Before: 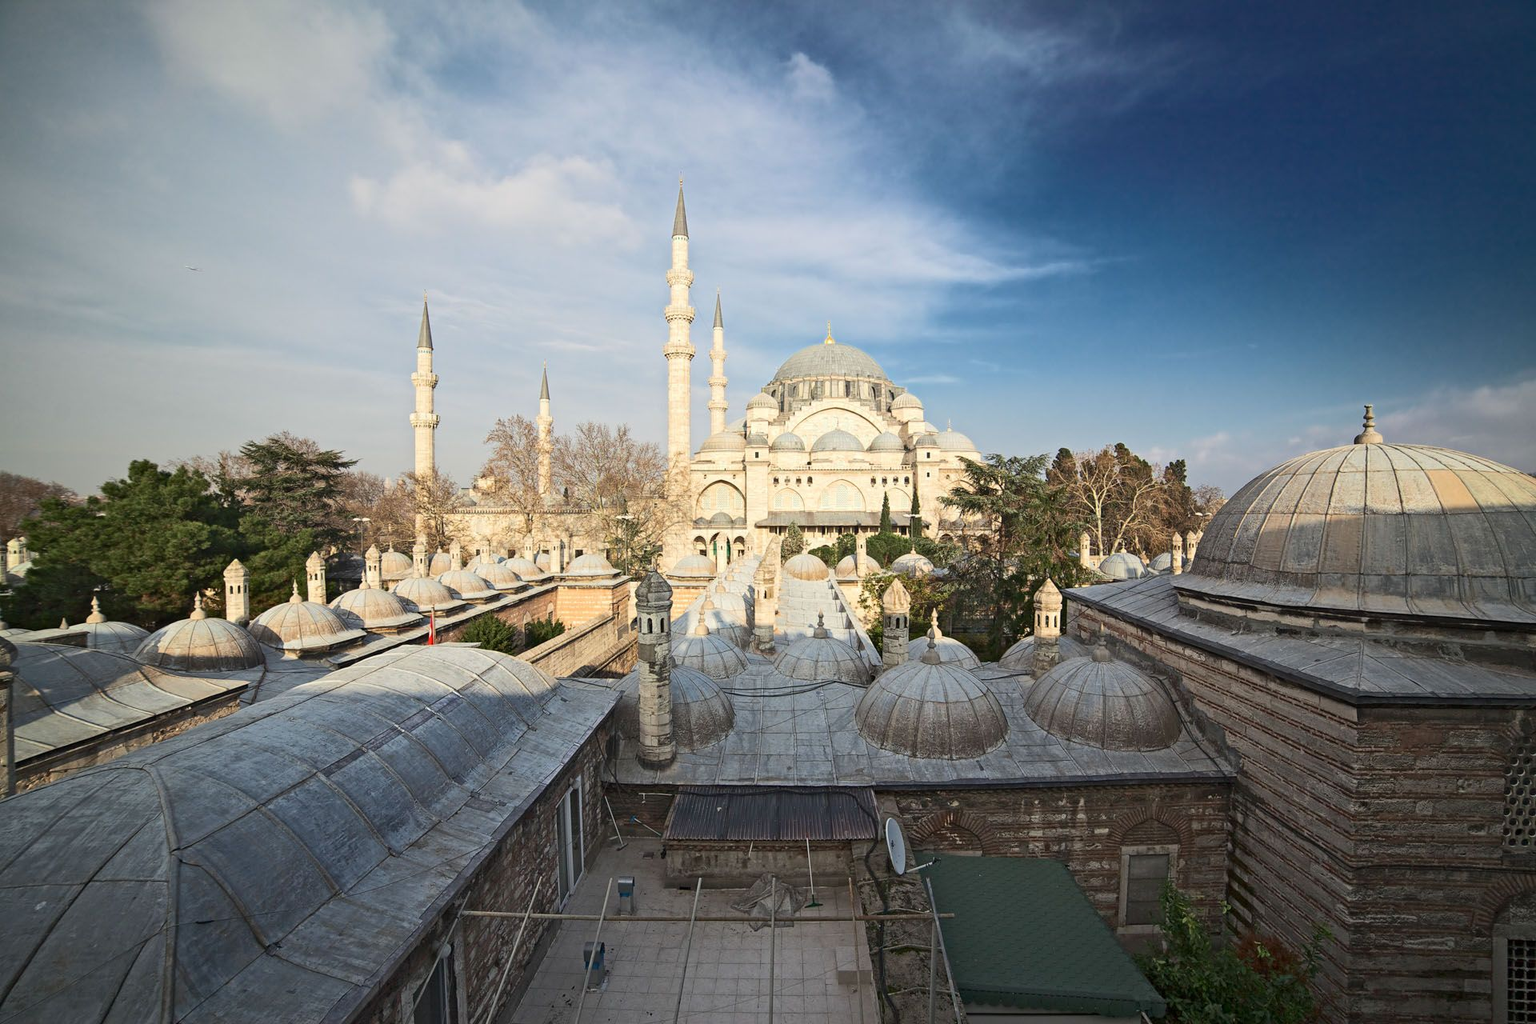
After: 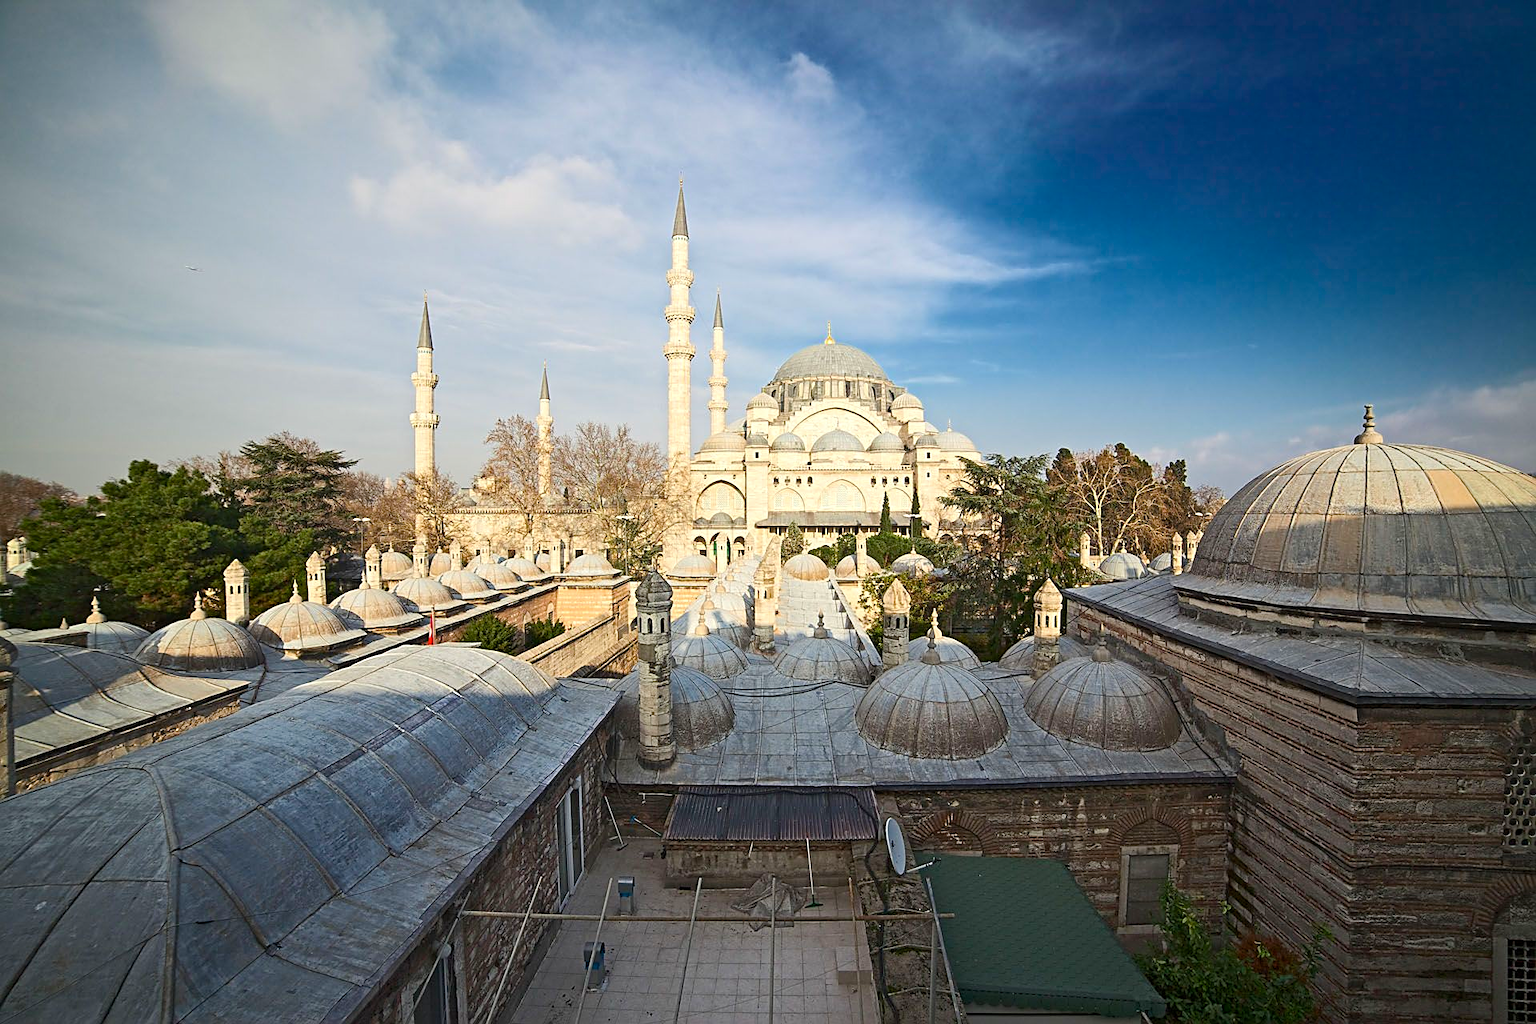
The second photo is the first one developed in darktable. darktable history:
color balance rgb: linear chroma grading › global chroma 8.12%, perceptual saturation grading › global saturation 9.07%, perceptual saturation grading › highlights -13.84%, perceptual saturation grading › mid-tones 14.88%, perceptual saturation grading › shadows 22.8%, perceptual brilliance grading › highlights 2.61%, global vibrance 12.07%
sharpen: on, module defaults
